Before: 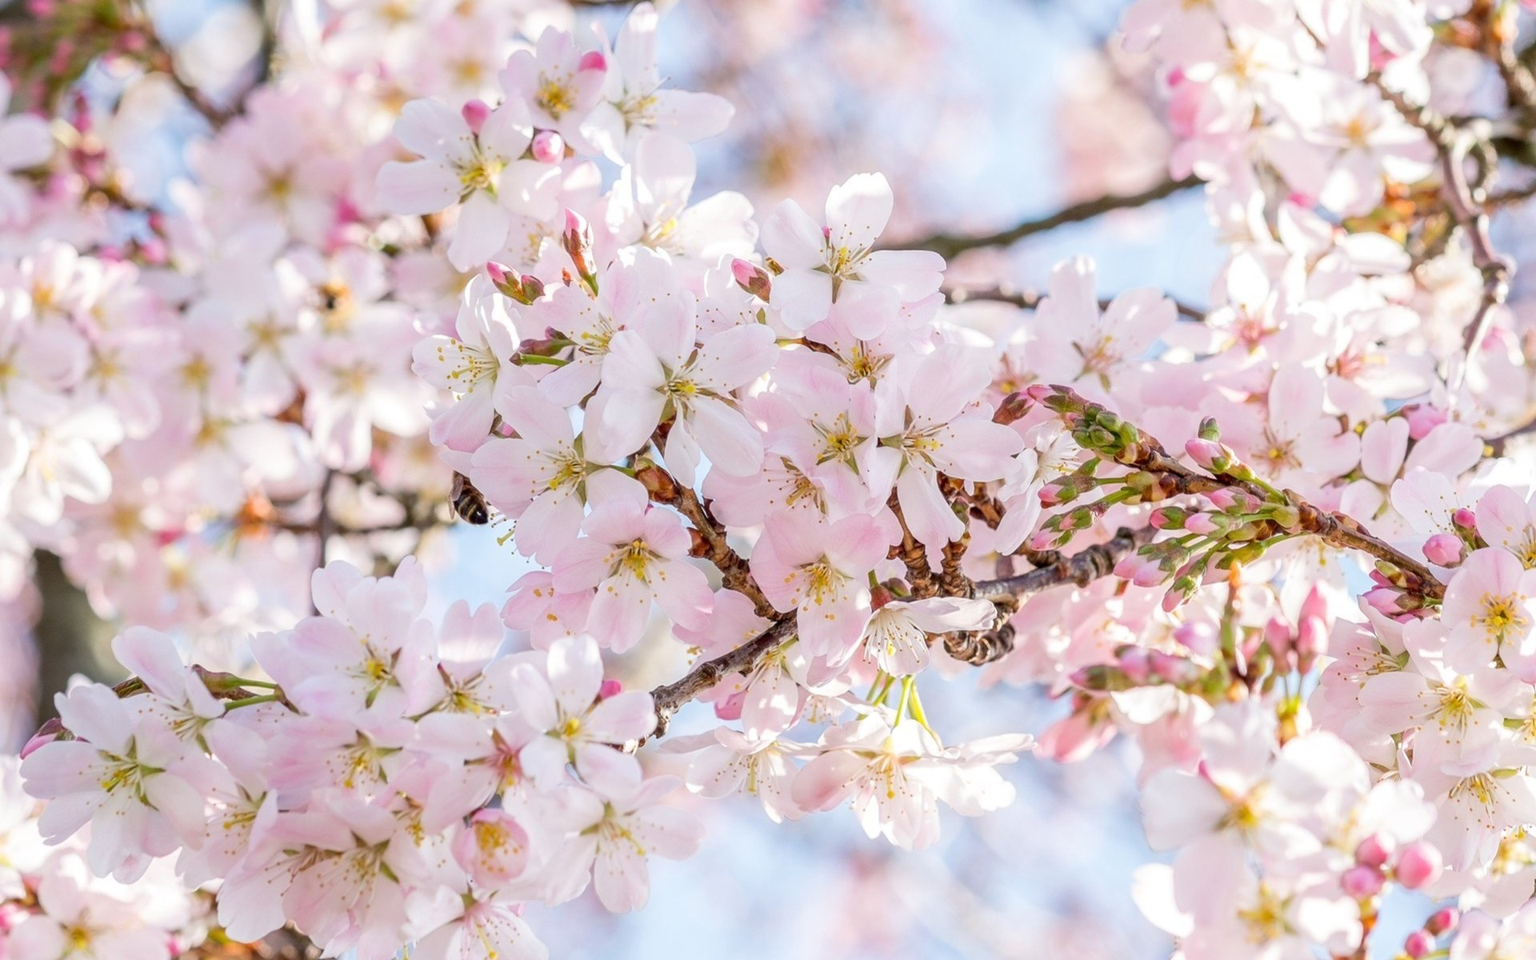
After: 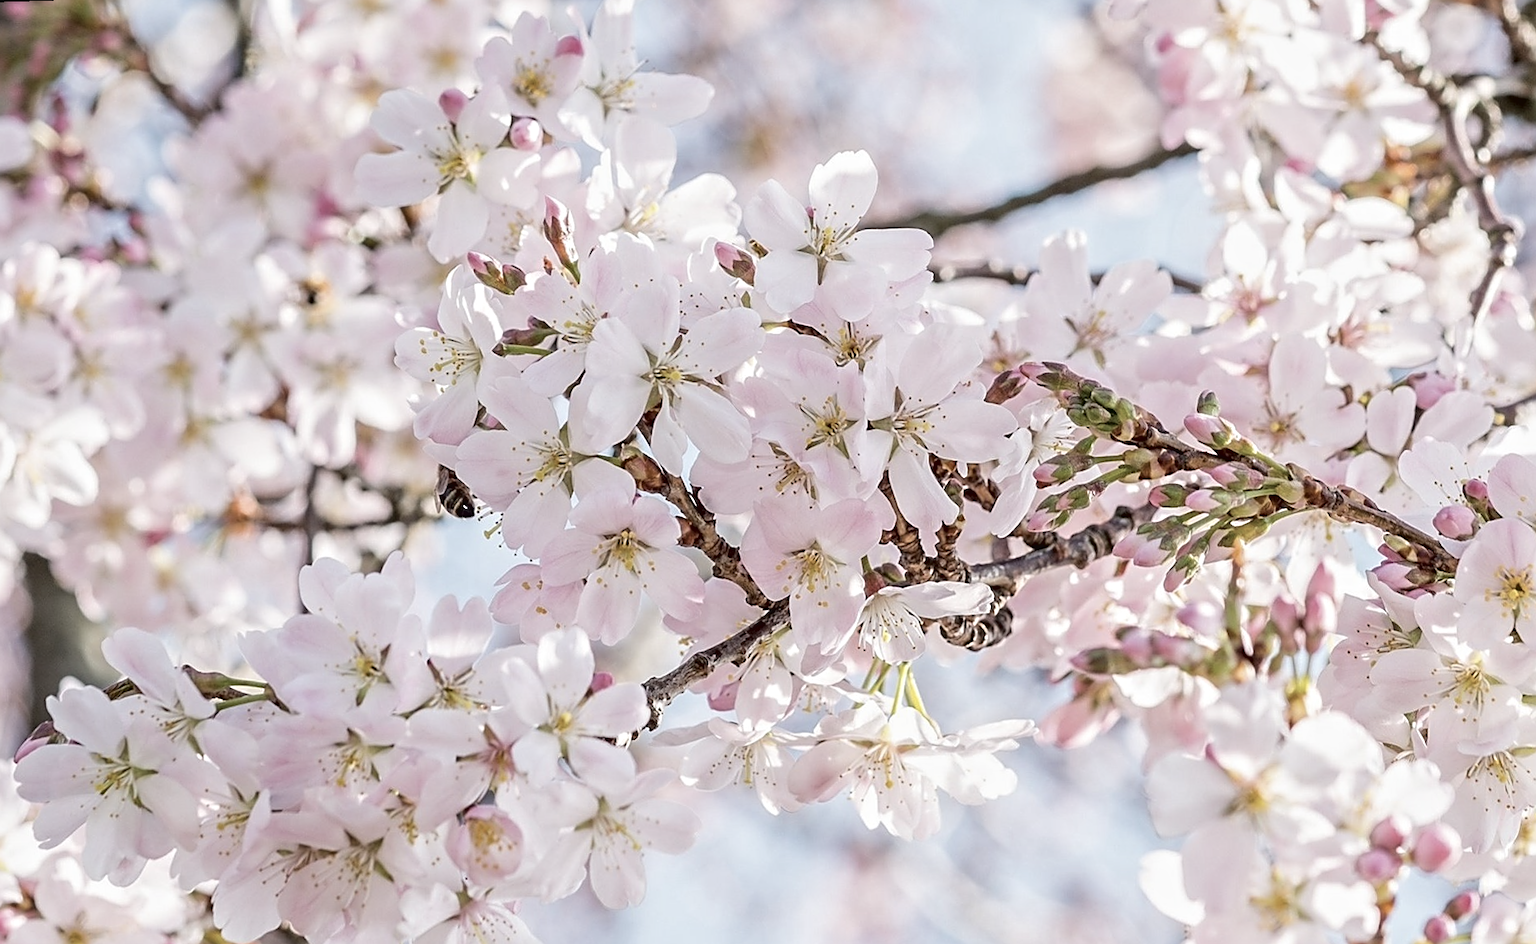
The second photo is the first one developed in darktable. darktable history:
rotate and perspective: rotation -1.32°, lens shift (horizontal) -0.031, crop left 0.015, crop right 0.985, crop top 0.047, crop bottom 0.982
crop: top 0.05%, bottom 0.098%
sharpen: amount 0.901
contrast brightness saturation: contrast -0.05, saturation -0.41
contrast equalizer: y [[0.5, 0.5, 0.544, 0.569, 0.5, 0.5], [0.5 ×6], [0.5 ×6], [0 ×6], [0 ×6]]
